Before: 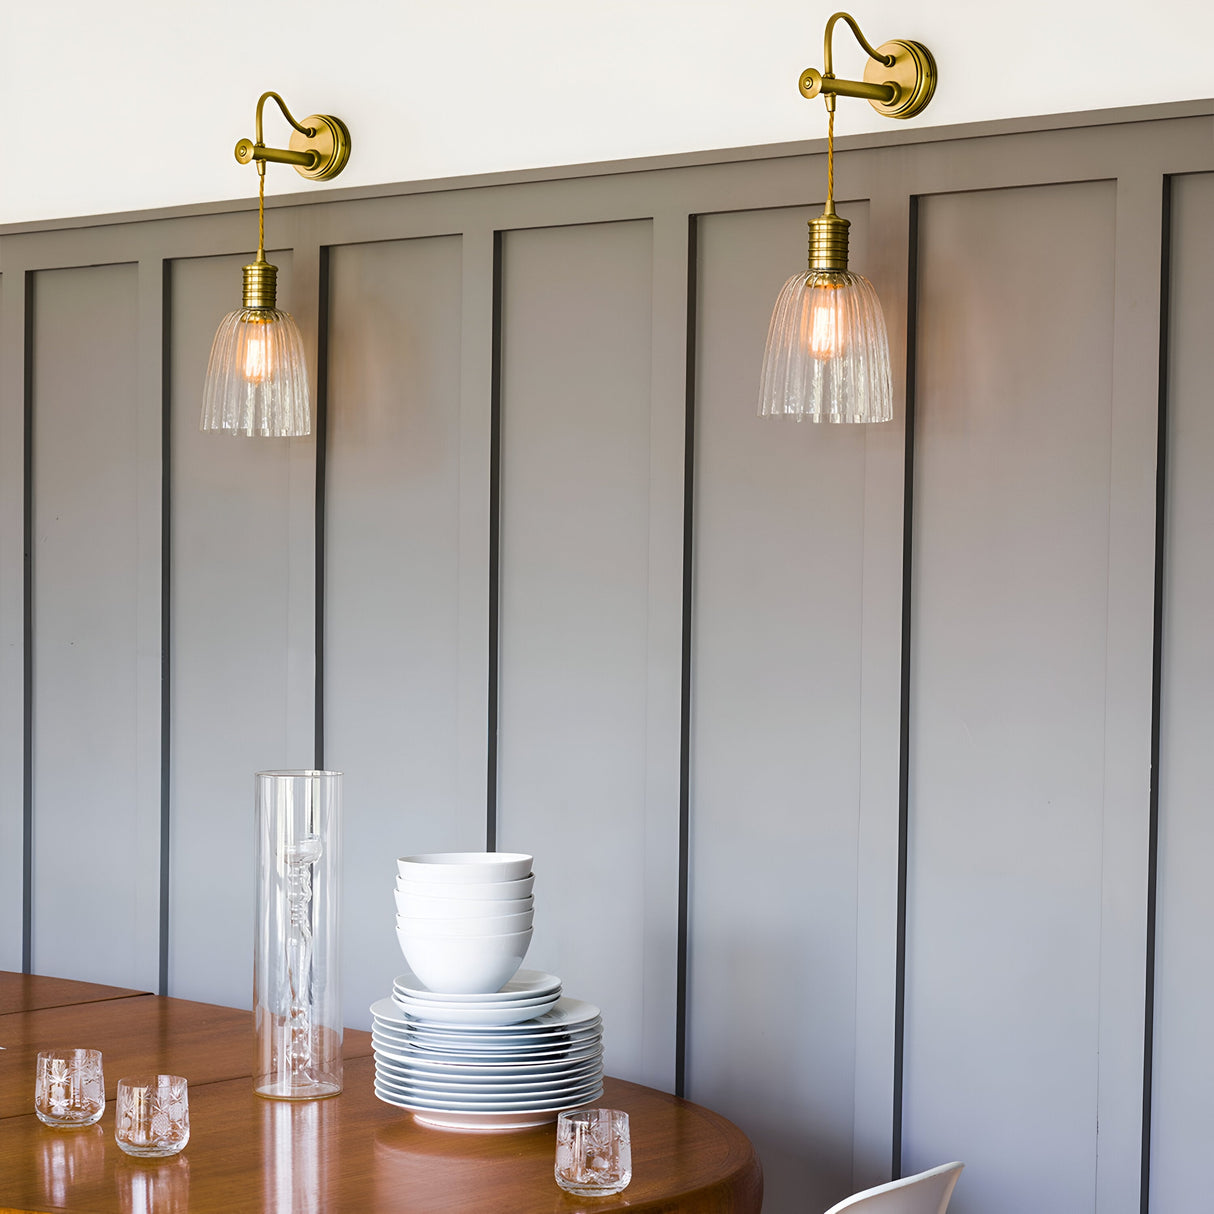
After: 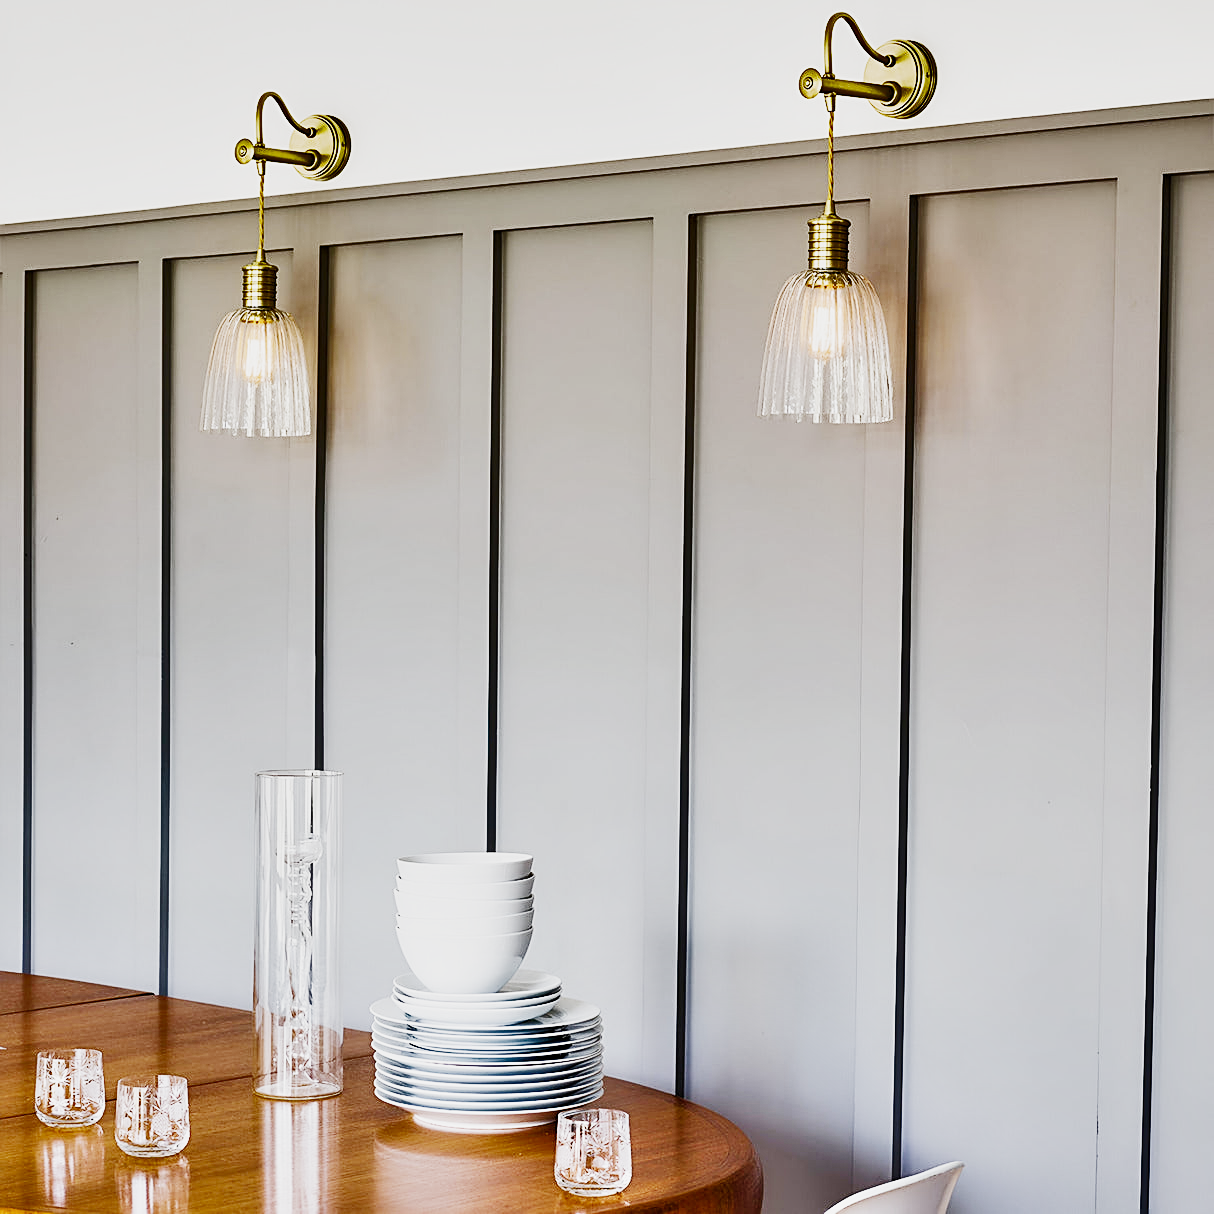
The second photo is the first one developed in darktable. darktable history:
sharpen: on, module defaults
exposure: black level correction 0.001, exposure 1.398 EV, compensate exposure bias true, compensate highlight preservation false
shadows and highlights: radius 100.41, shadows 50.55, highlights -64.36, highlights color adjustment 49.82%, soften with gaussian
sigmoid: contrast 1.69, skew -0.23, preserve hue 0%, red attenuation 0.1, red rotation 0.035, green attenuation 0.1, green rotation -0.017, blue attenuation 0.15, blue rotation -0.052, base primaries Rec2020
